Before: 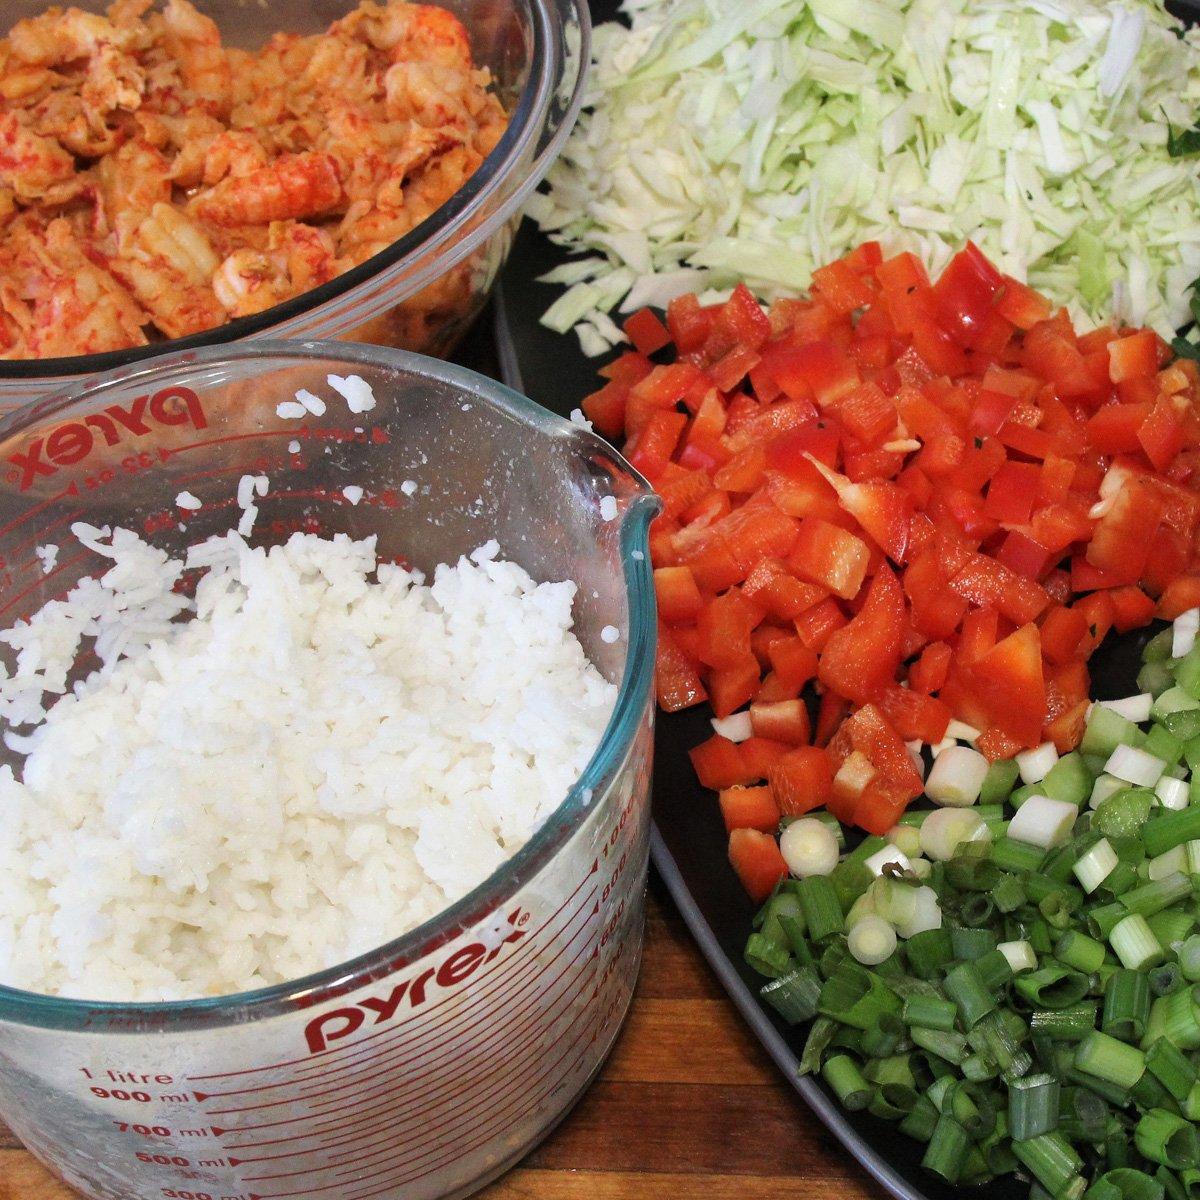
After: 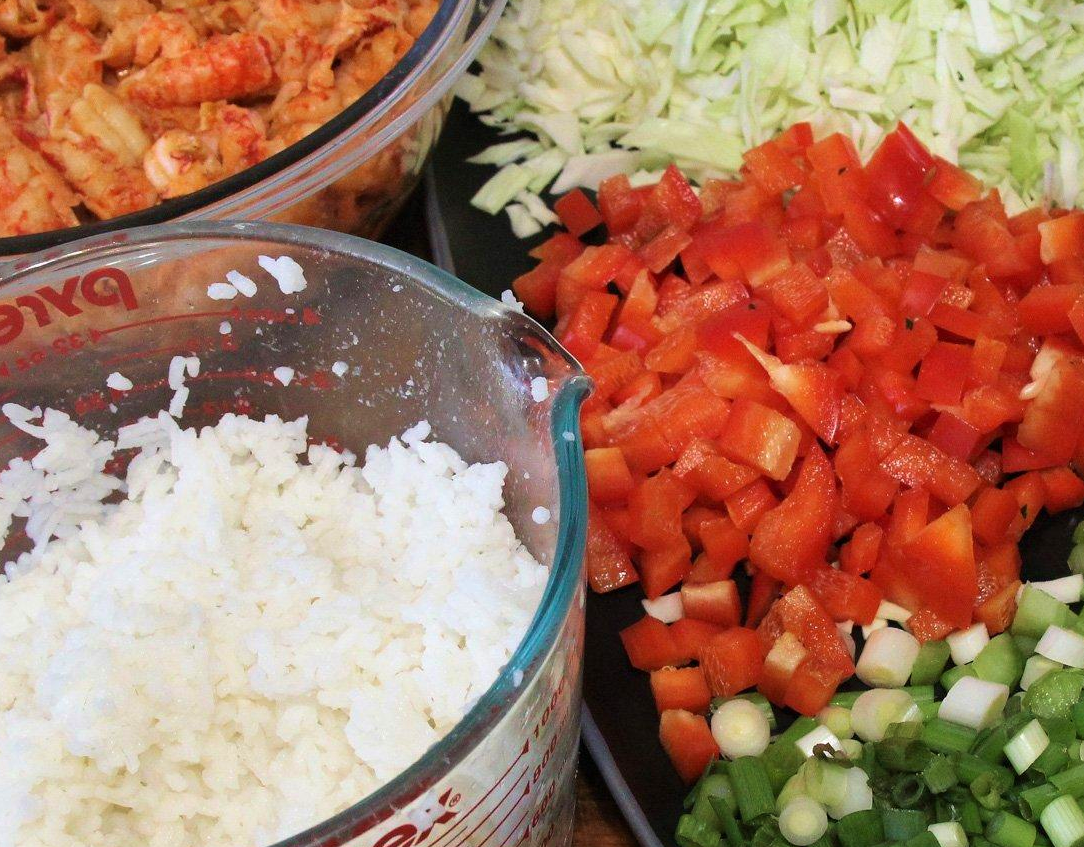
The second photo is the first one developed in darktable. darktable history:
crop: left 5.792%, top 9.992%, right 3.799%, bottom 19.407%
velvia: on, module defaults
